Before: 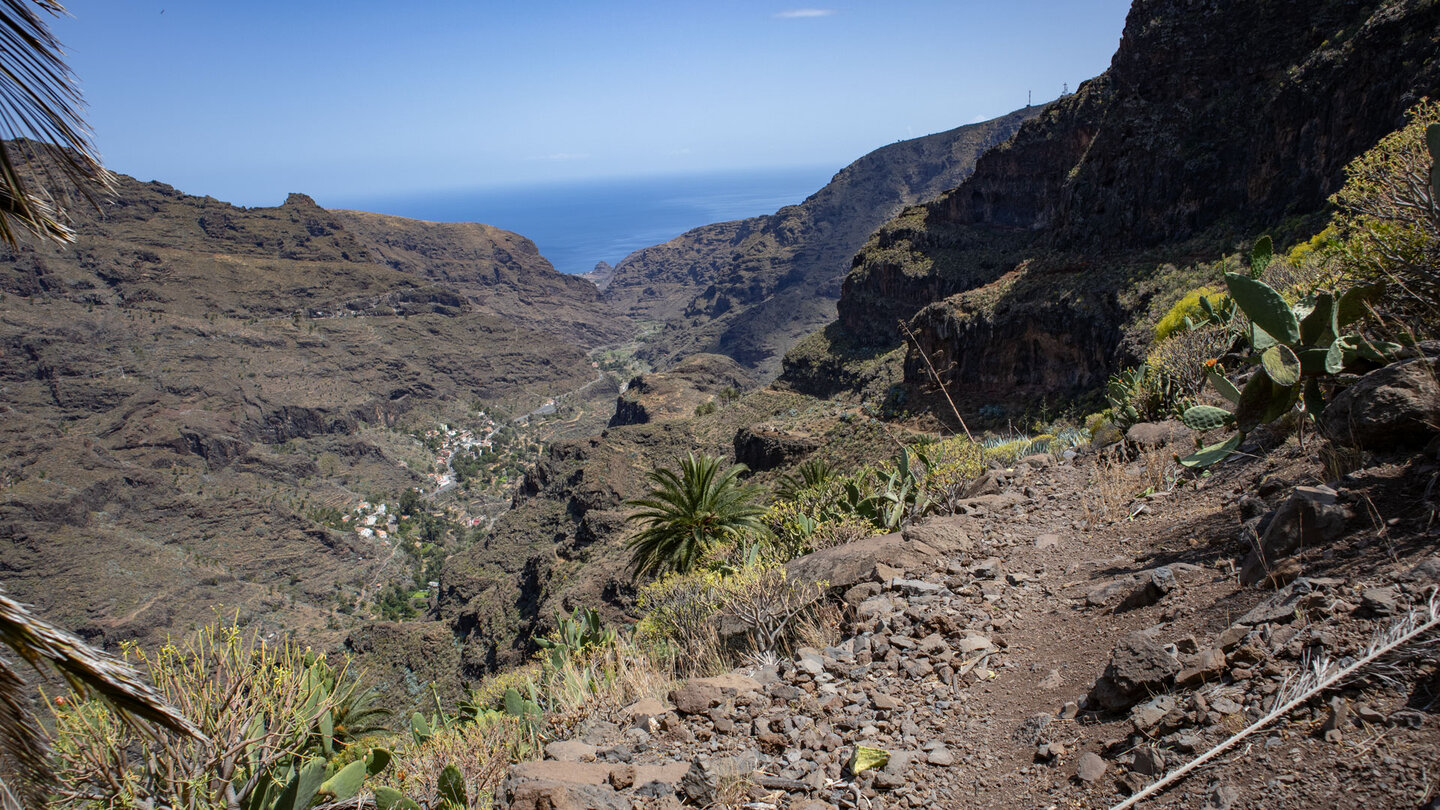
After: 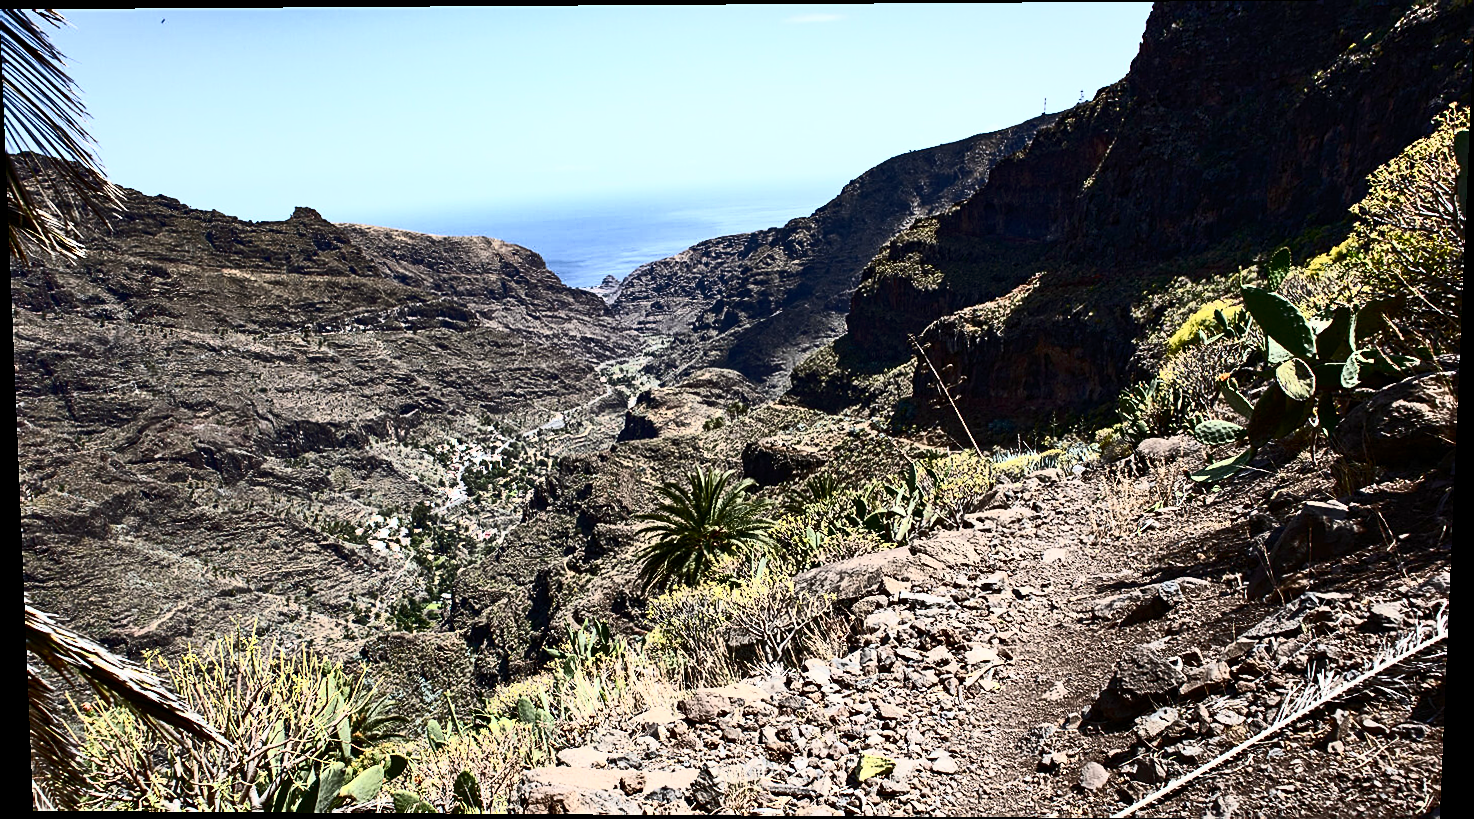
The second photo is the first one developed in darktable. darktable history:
rotate and perspective: lens shift (vertical) 0.048, lens shift (horizontal) -0.024, automatic cropping off
sharpen: on, module defaults
shadows and highlights: soften with gaussian
contrast brightness saturation: contrast 0.93, brightness 0.2
